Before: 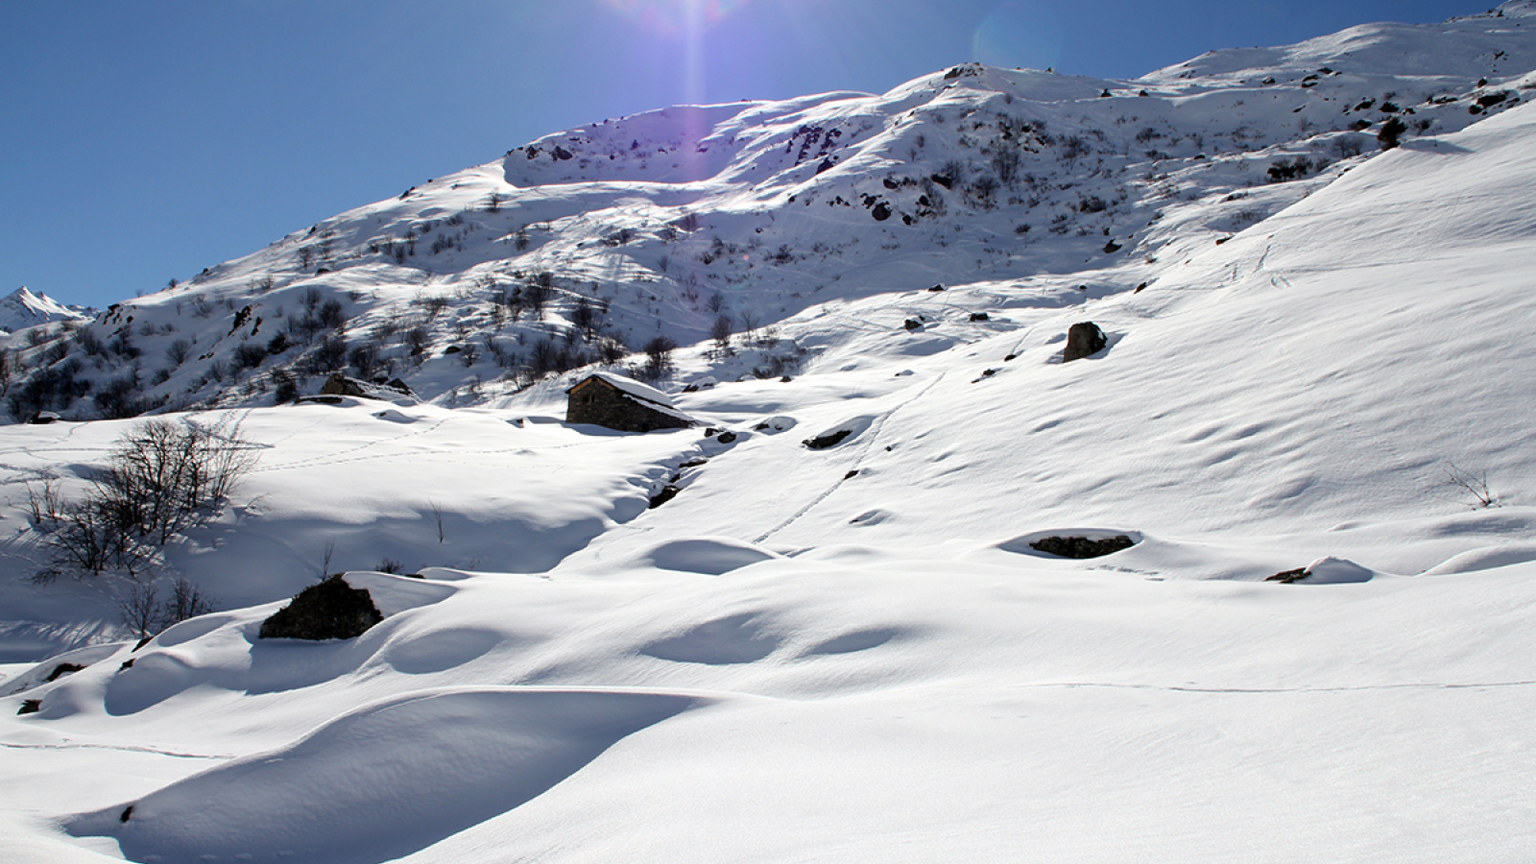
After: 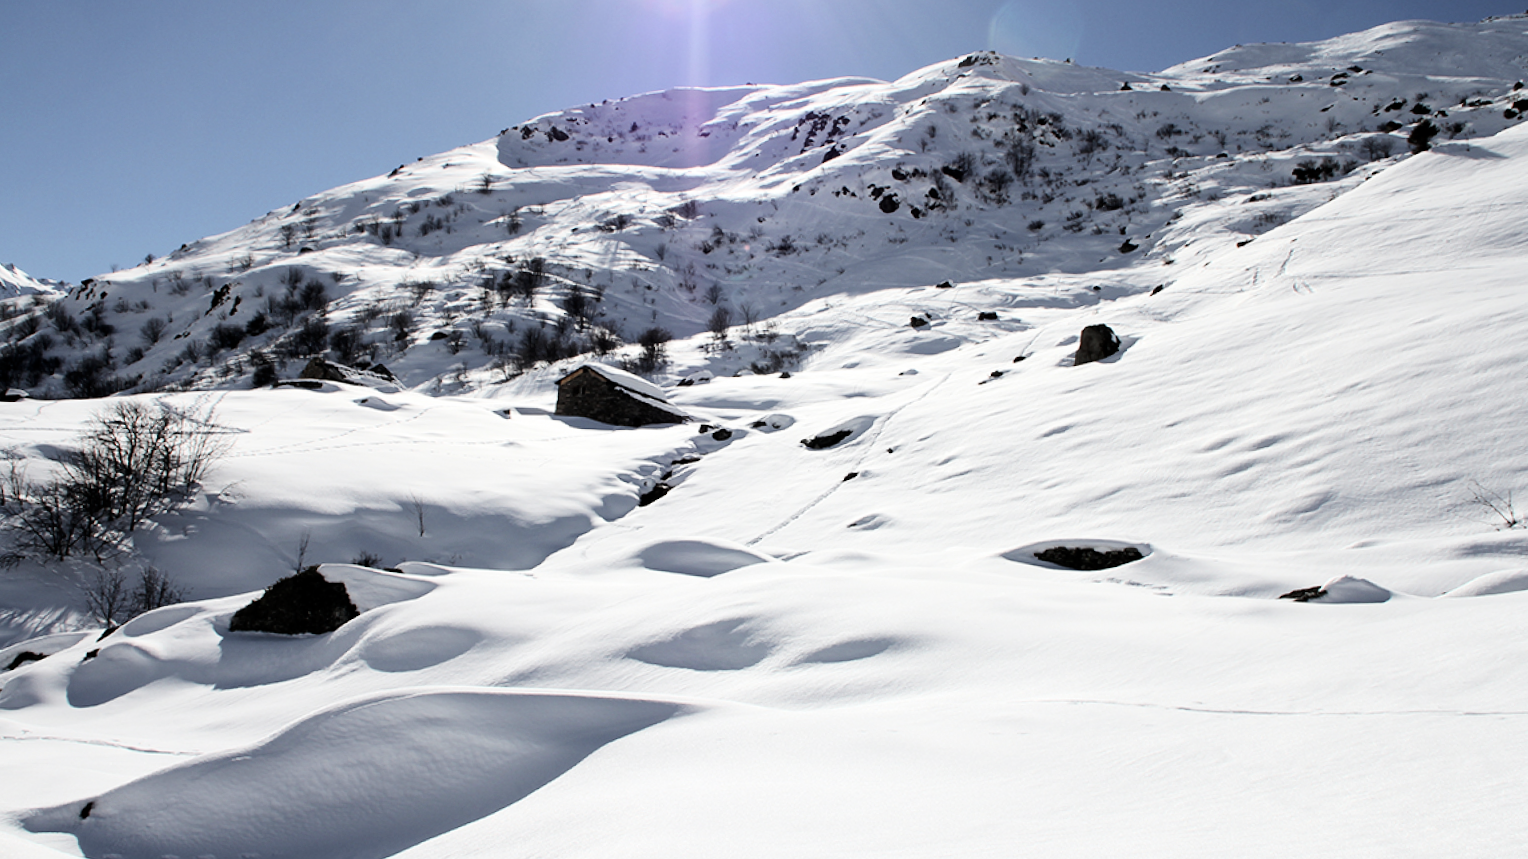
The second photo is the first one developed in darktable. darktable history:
tone curve: curves: ch0 [(0, 0) (0.004, 0.001) (0.133, 0.112) (0.325, 0.362) (0.832, 0.893) (1, 1)], color space Lab, linked channels, preserve colors none
contrast brightness saturation: contrast 0.097, saturation -0.367
crop and rotate: angle -1.51°
